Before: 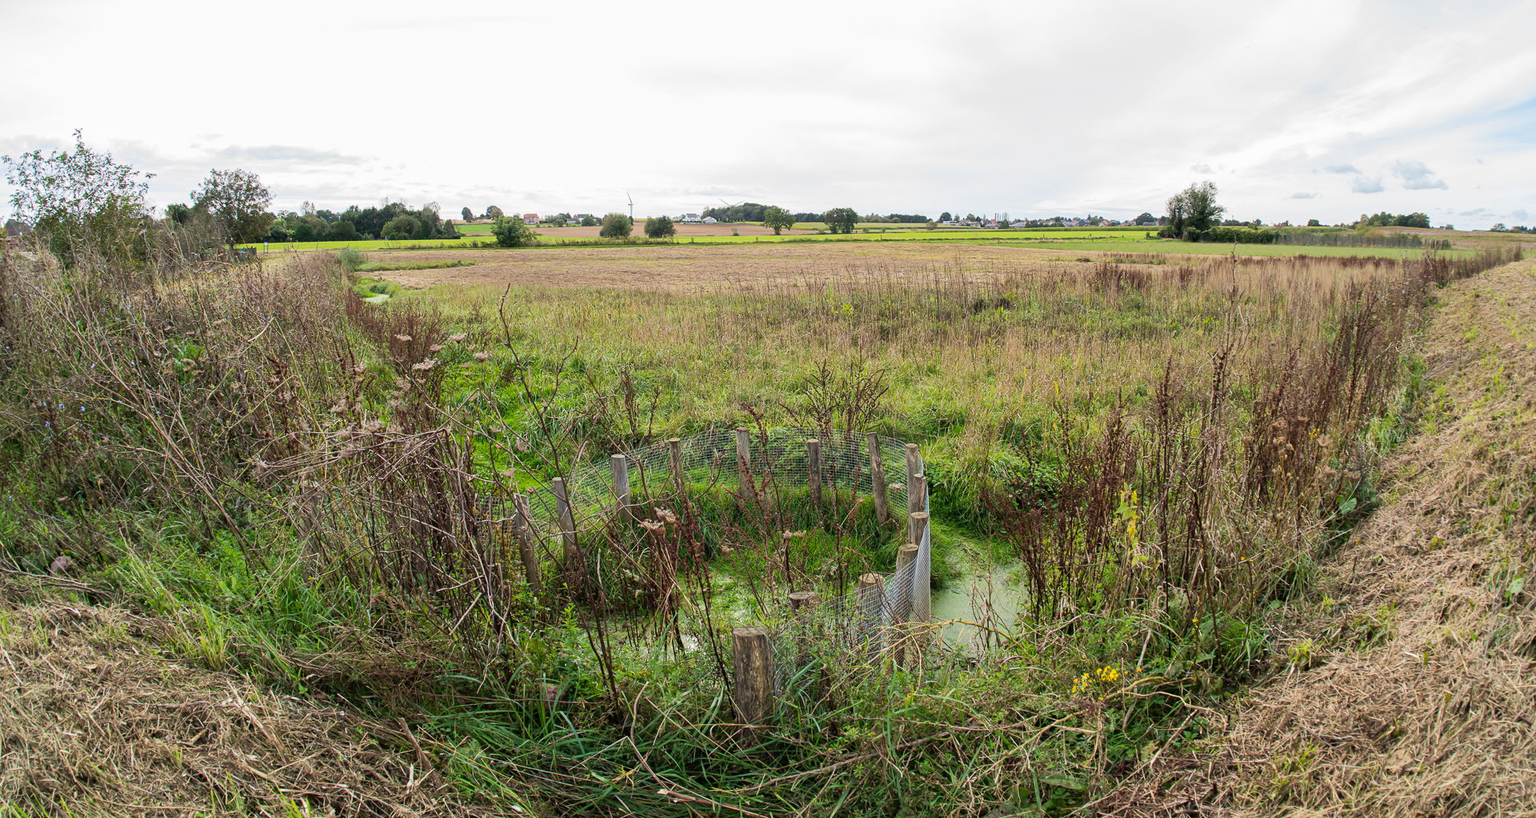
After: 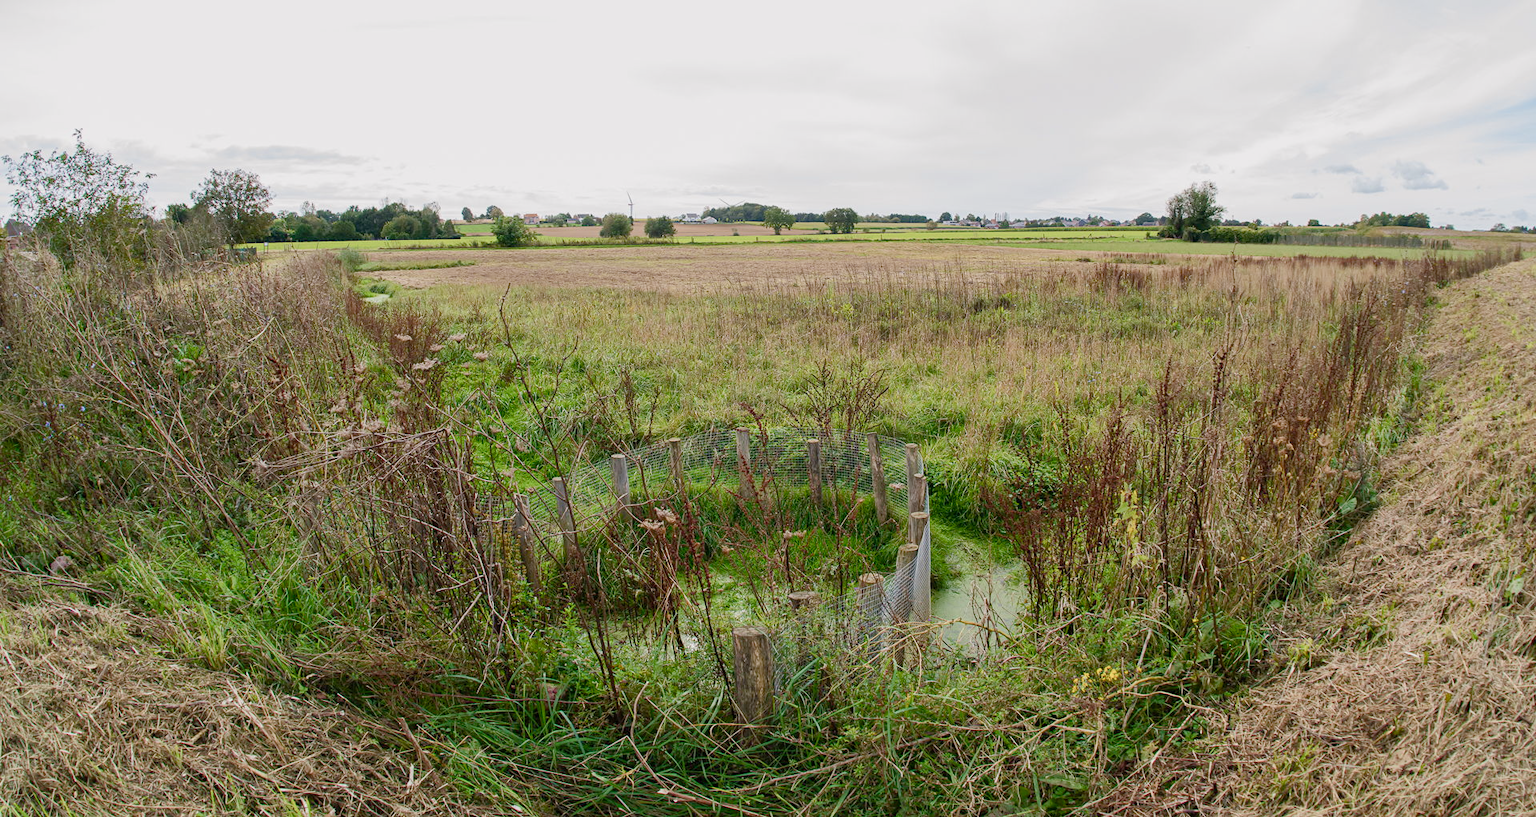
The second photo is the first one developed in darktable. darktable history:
color balance rgb: shadows lift › chroma 1%, shadows lift › hue 113°, highlights gain › chroma 0.2%, highlights gain › hue 333°, perceptual saturation grading › global saturation 20%, perceptual saturation grading › highlights -50%, perceptual saturation grading › shadows 25%, contrast -10%
white balance: emerald 1
